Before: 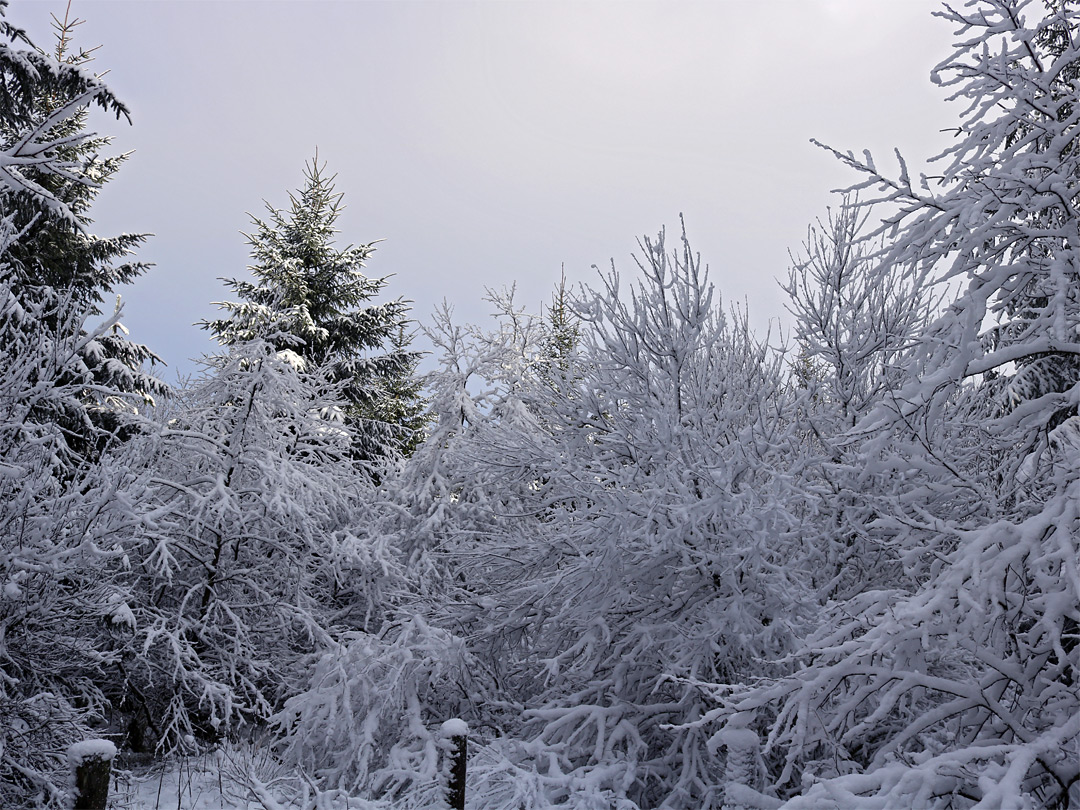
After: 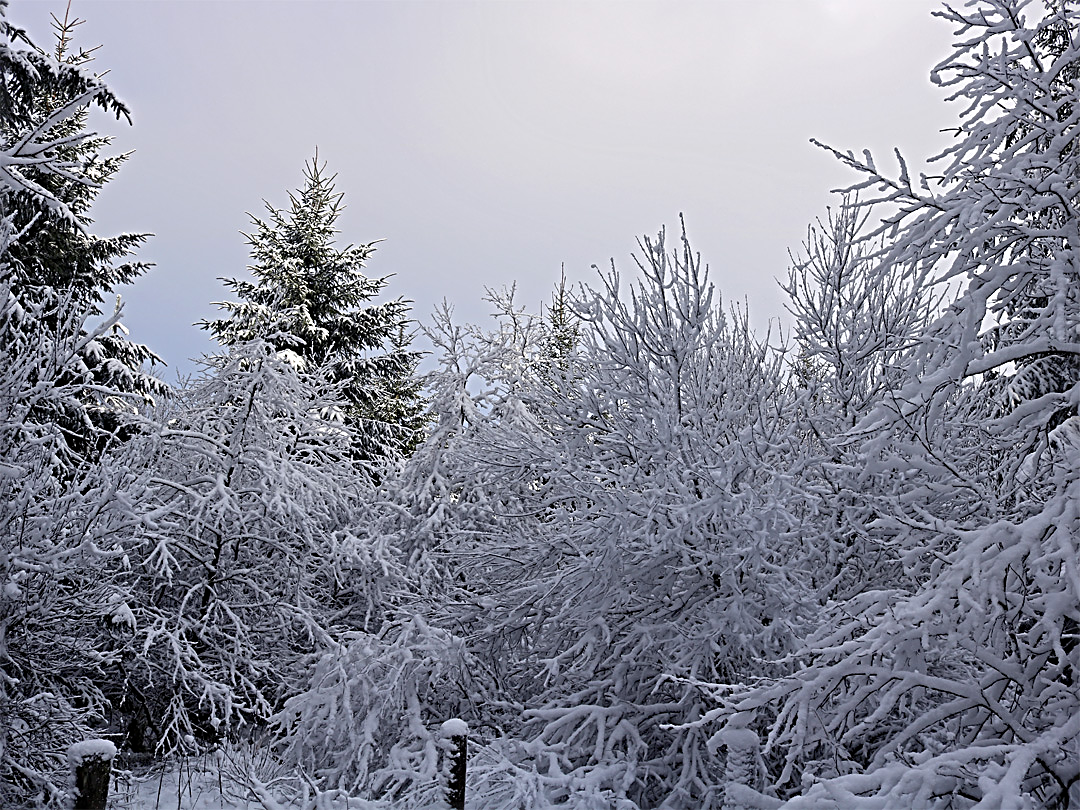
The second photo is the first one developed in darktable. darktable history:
sharpen: radius 3.035, amount 0.763
